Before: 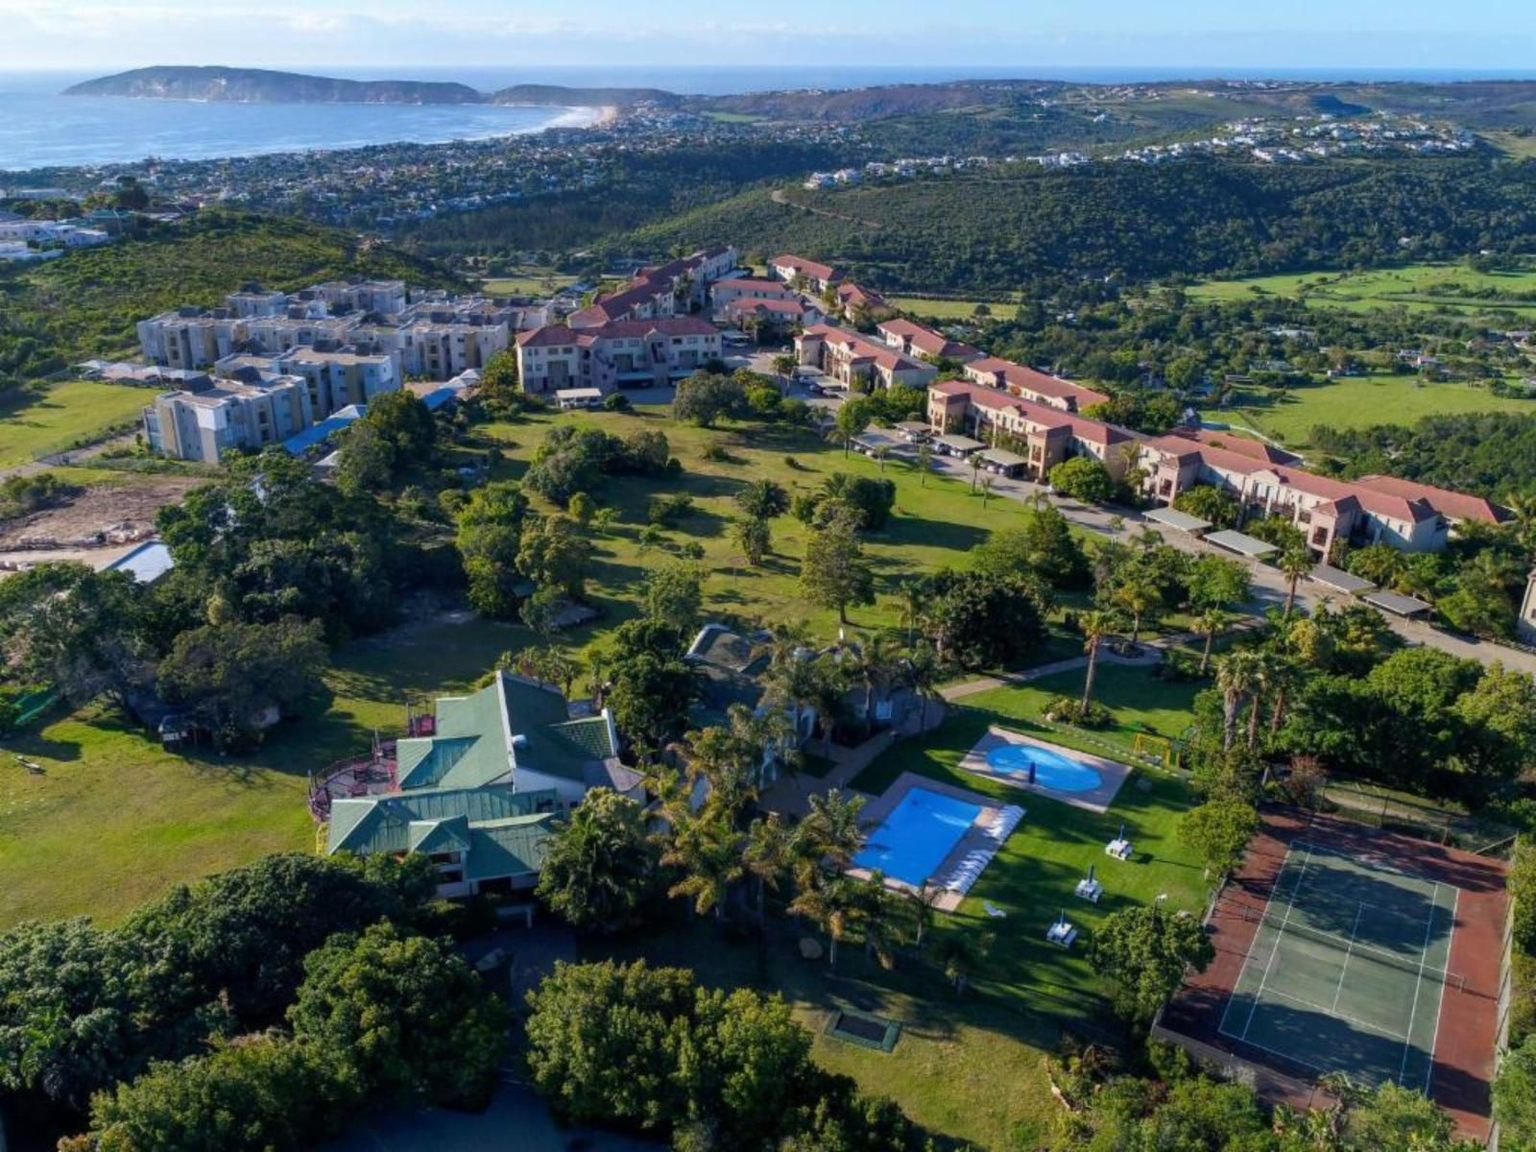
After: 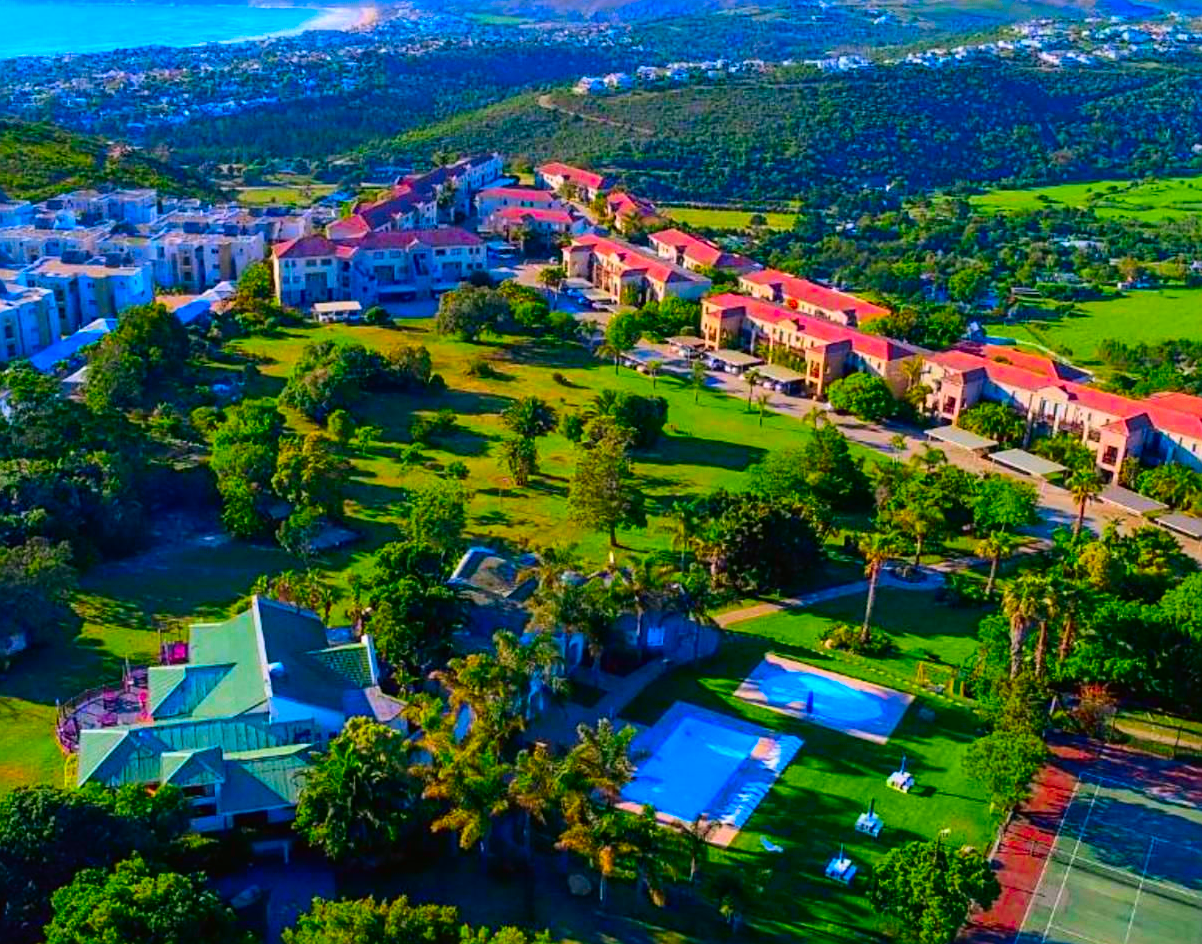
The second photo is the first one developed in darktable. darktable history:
exposure: exposure -0.157 EV, compensate highlight preservation false
color correction: highlights a* 1.62, highlights b* -1.75, saturation 2.51
sharpen: on, module defaults
tone curve: curves: ch0 [(0, 0.01) (0.052, 0.045) (0.136, 0.133) (0.29, 0.332) (0.453, 0.531) (0.676, 0.751) (0.89, 0.919) (1, 1)]; ch1 [(0, 0) (0.094, 0.081) (0.285, 0.299) (0.385, 0.403) (0.447, 0.429) (0.495, 0.496) (0.544, 0.552) (0.589, 0.612) (0.722, 0.728) (1, 1)]; ch2 [(0, 0) (0.257, 0.217) (0.43, 0.421) (0.498, 0.507) (0.531, 0.544) (0.56, 0.579) (0.625, 0.642) (1, 1)], color space Lab, independent channels, preserve colors none
crop: left 16.594%, top 8.65%, right 8.262%, bottom 12.636%
